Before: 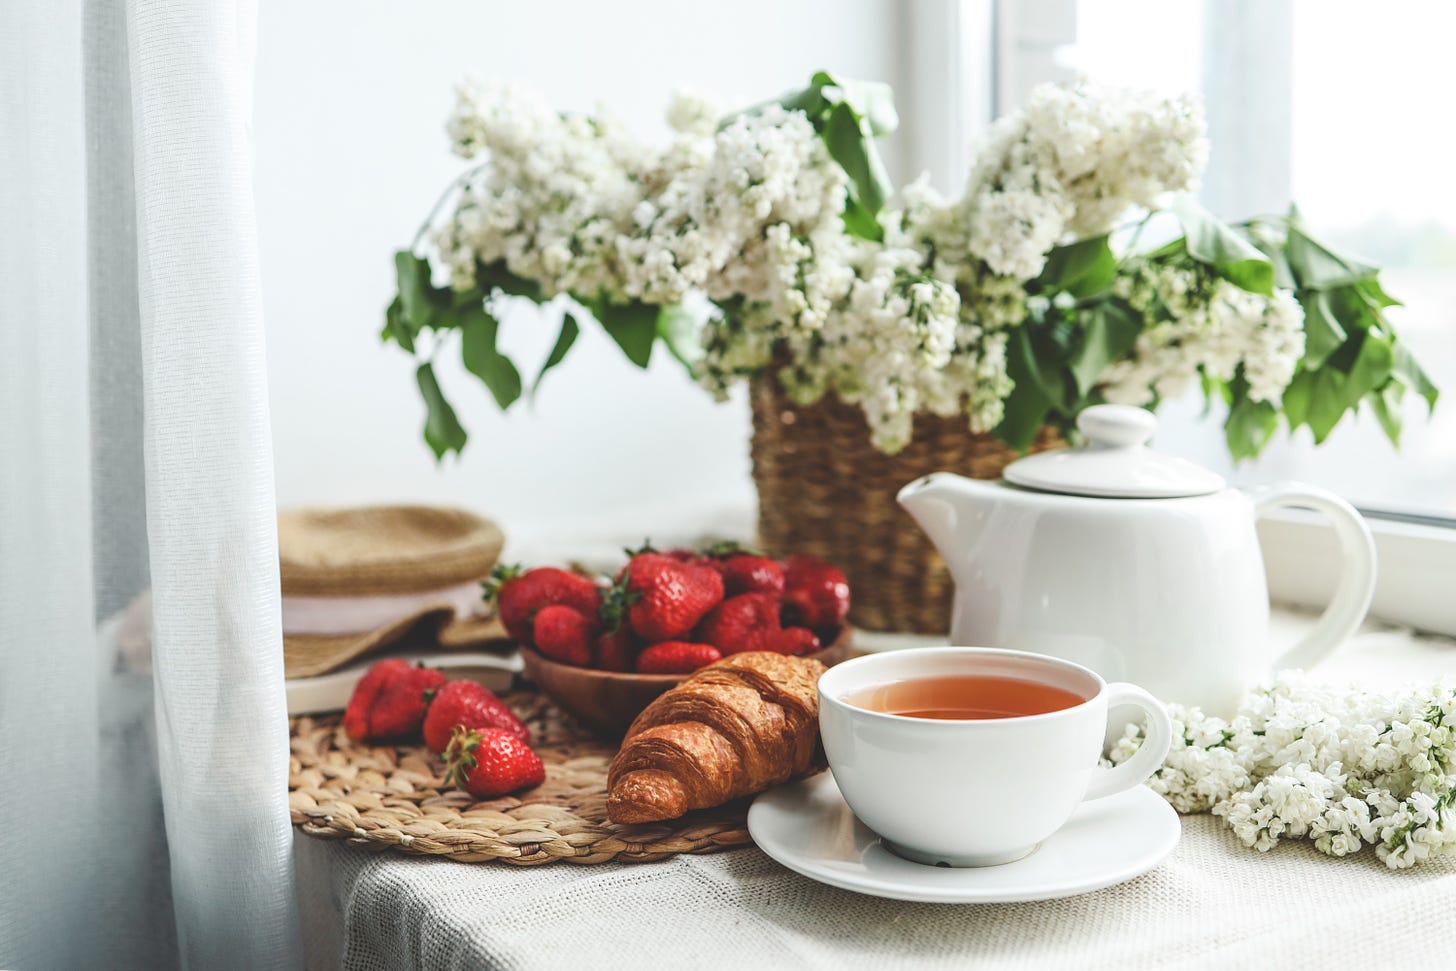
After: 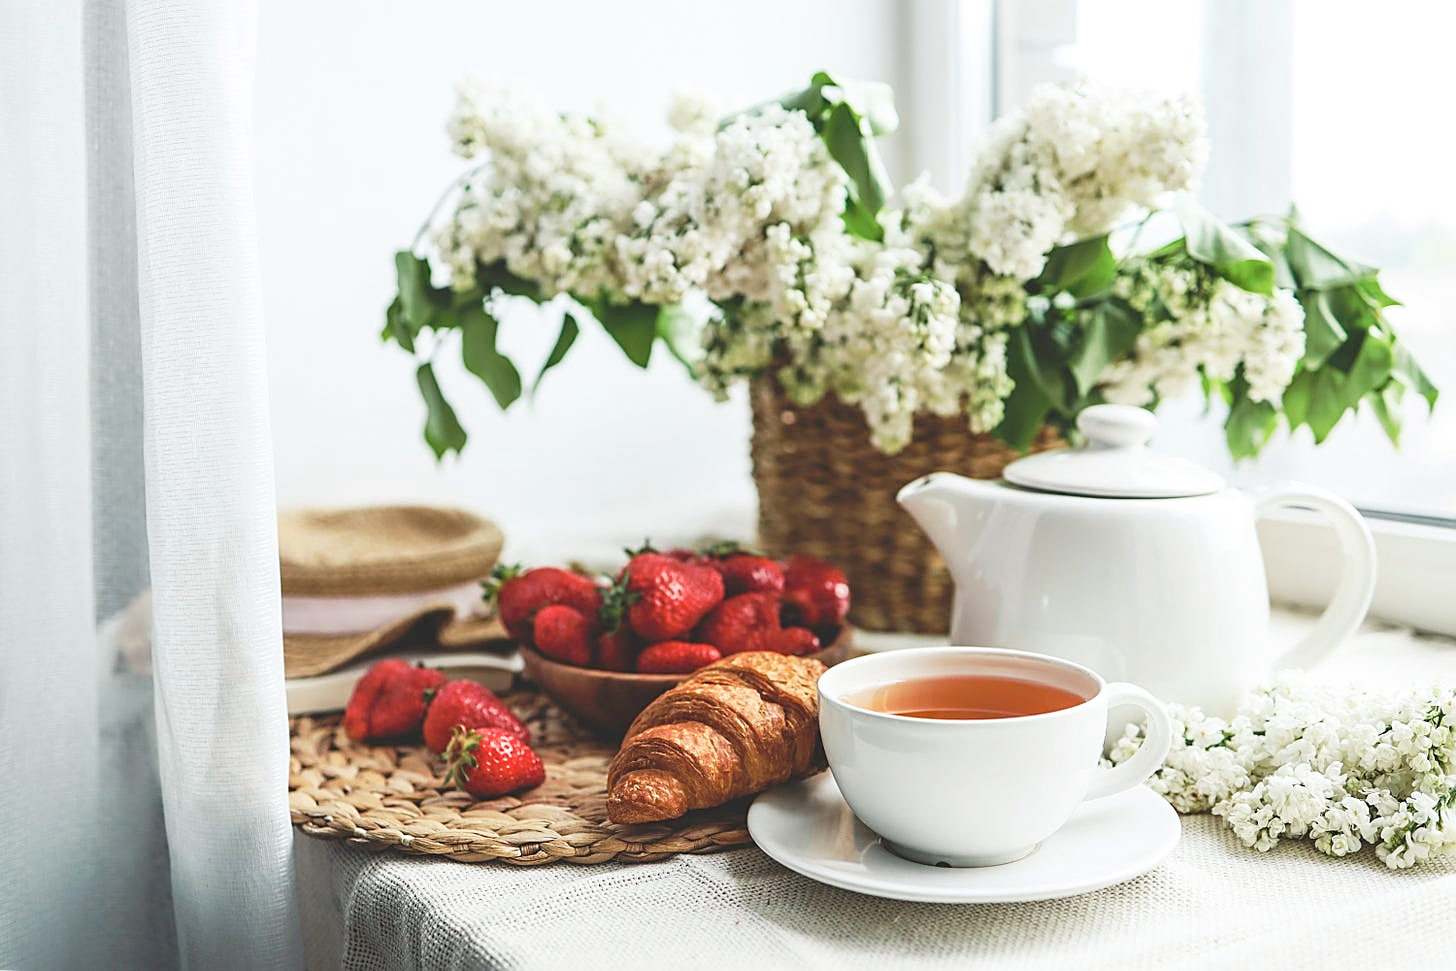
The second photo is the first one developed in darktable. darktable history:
tone curve: curves: ch0 [(0, 0) (0.003, 0.049) (0.011, 0.051) (0.025, 0.055) (0.044, 0.065) (0.069, 0.081) (0.1, 0.11) (0.136, 0.15) (0.177, 0.195) (0.224, 0.242) (0.277, 0.308) (0.335, 0.375) (0.399, 0.436) (0.468, 0.5) (0.543, 0.574) (0.623, 0.665) (0.709, 0.761) (0.801, 0.851) (0.898, 0.933) (1, 1)], preserve colors none
shadows and highlights: radius 330.7, shadows 54.66, highlights -98.84, compress 94.5%, soften with gaussian
sharpen: on, module defaults
